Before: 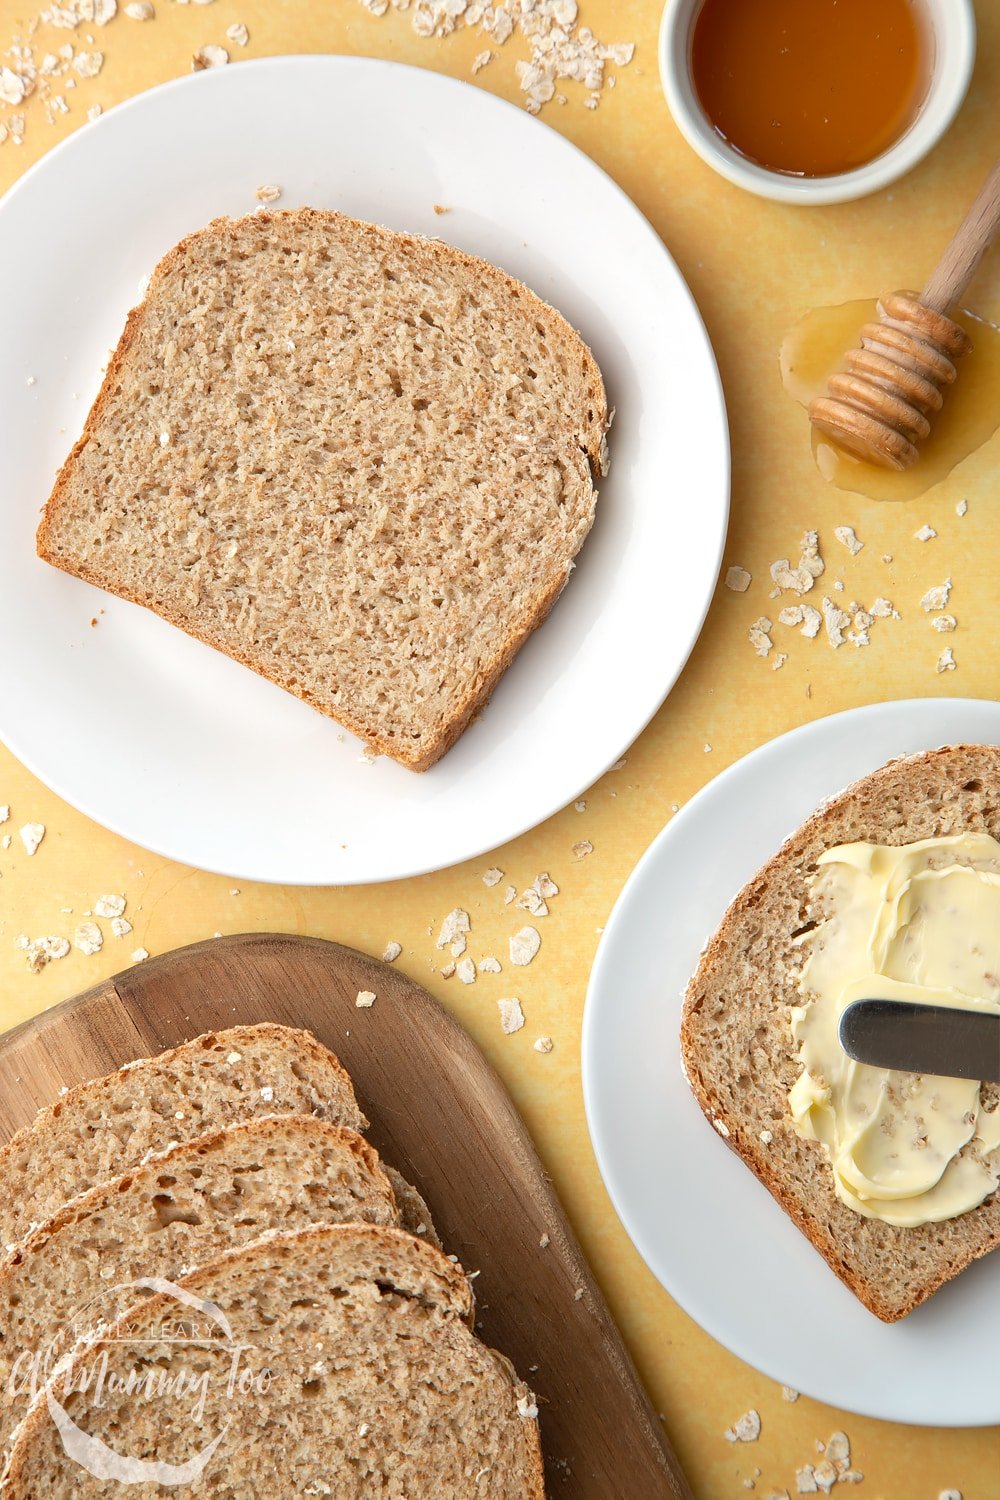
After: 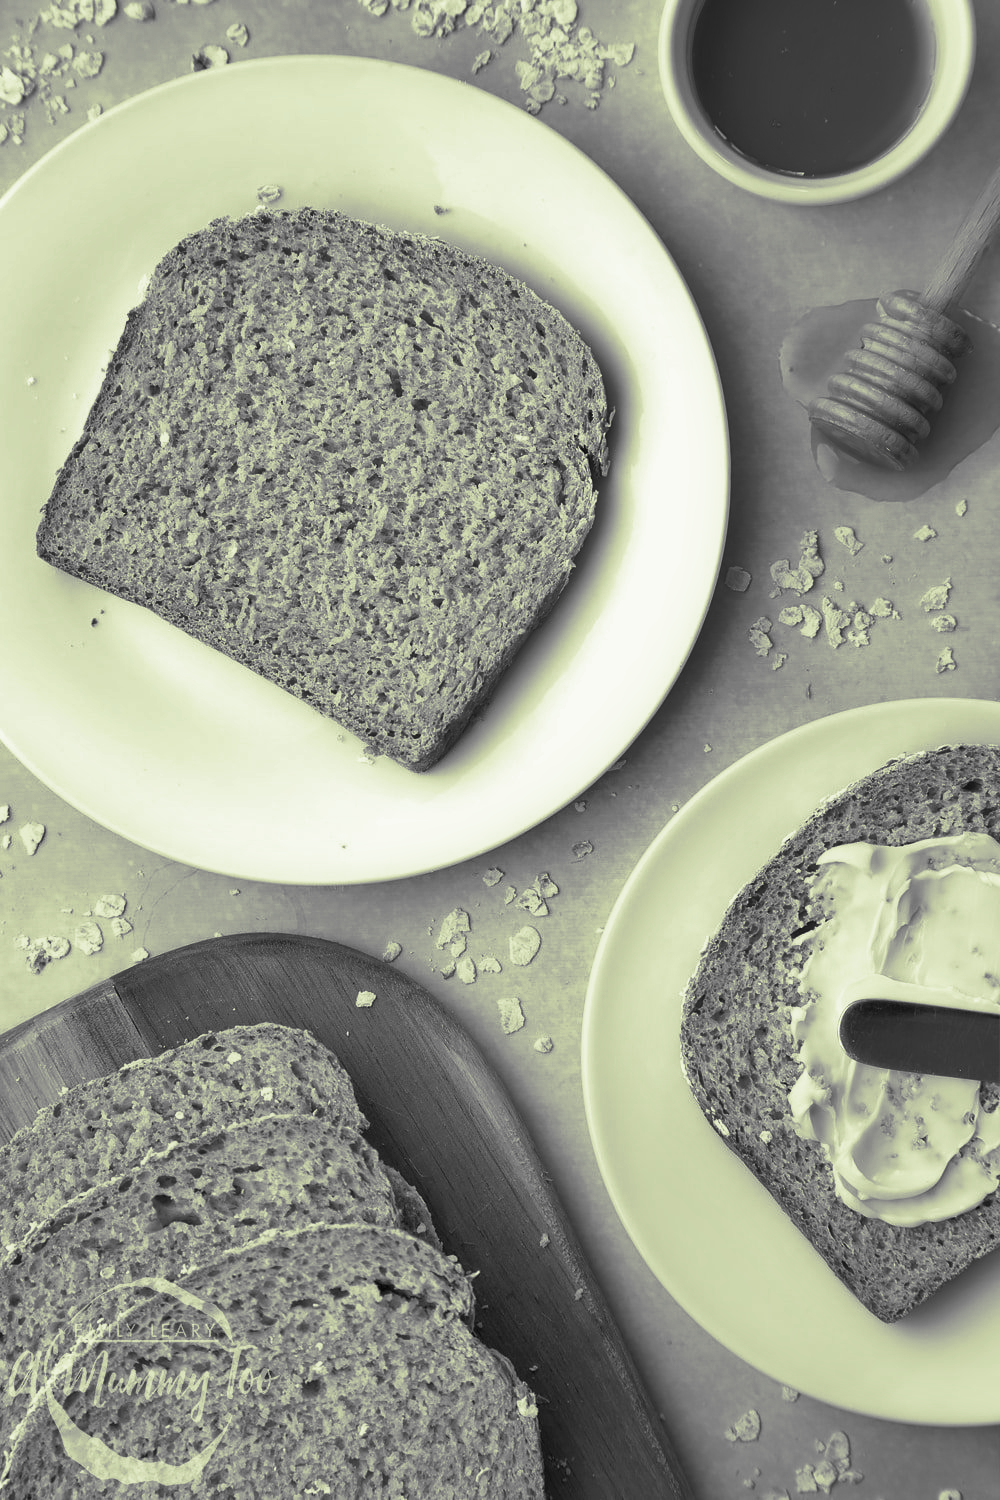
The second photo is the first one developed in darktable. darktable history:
monochrome: a -11.7, b 1.62, size 0.5, highlights 0.38
split-toning: shadows › hue 290.82°, shadows › saturation 0.34, highlights › saturation 0.38, balance 0, compress 50%
shadows and highlights: shadows 43.71, white point adjustment -1.46, soften with gaussian
